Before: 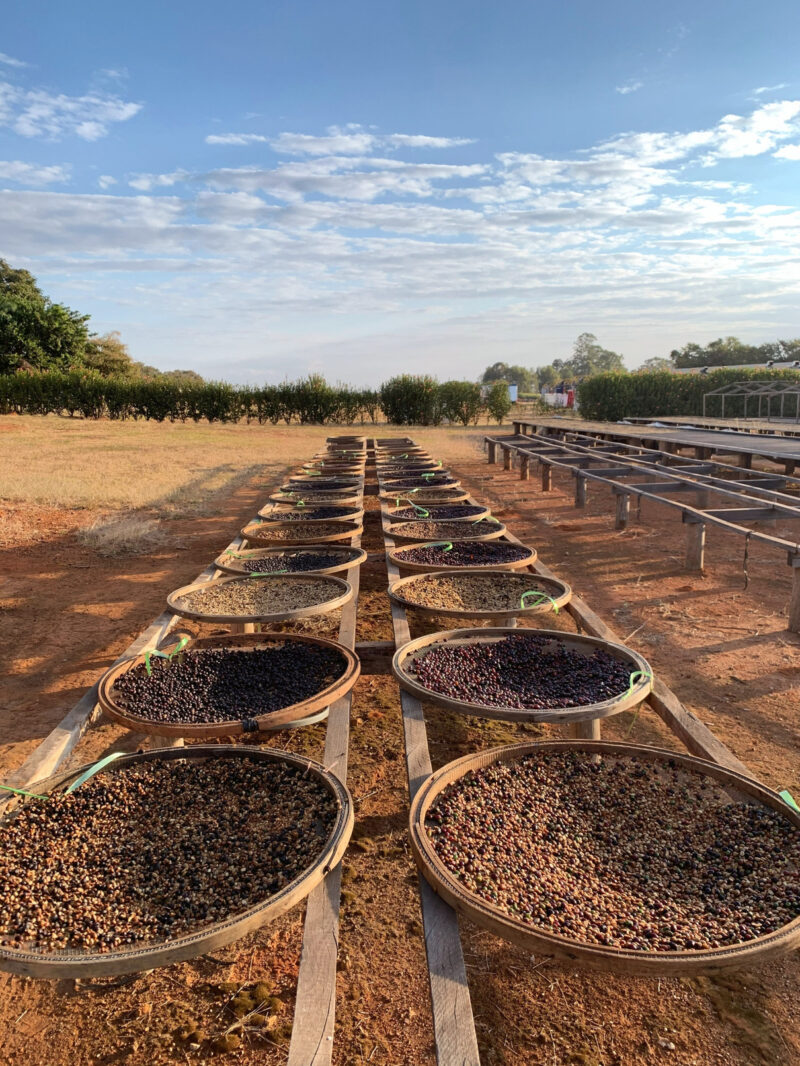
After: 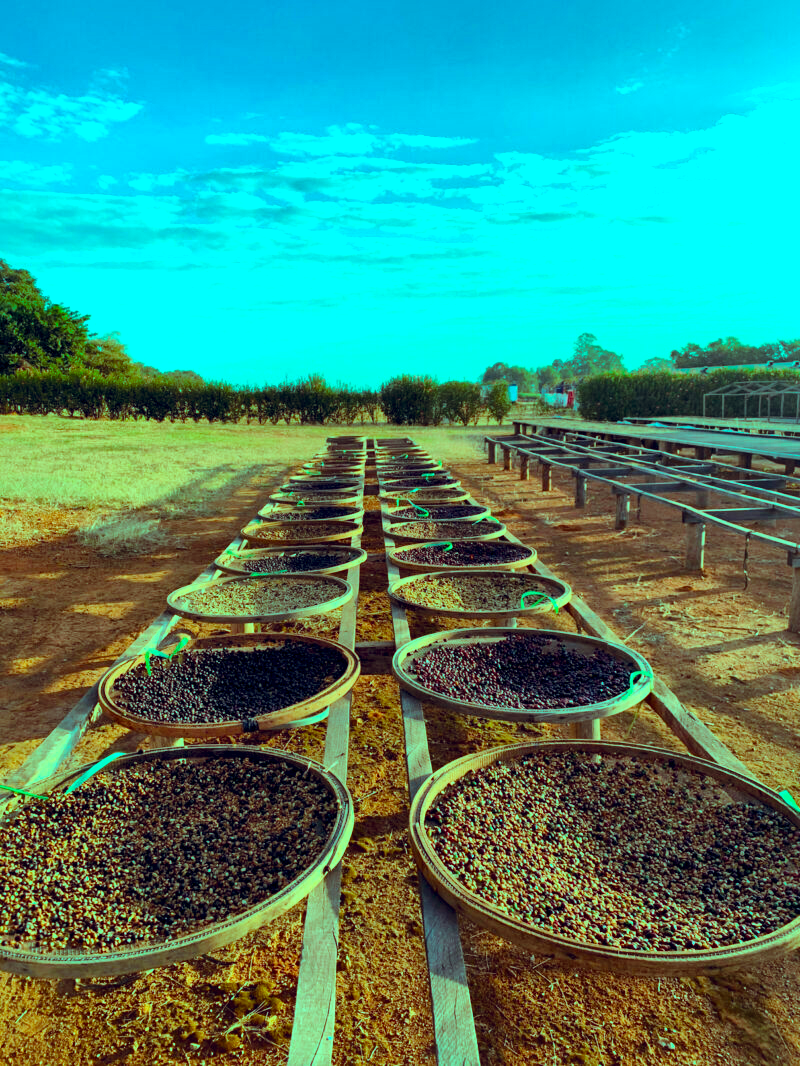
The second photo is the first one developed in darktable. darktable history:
local contrast: mode bilateral grid, contrast 20, coarseness 49, detail 161%, midtone range 0.2
color balance rgb: highlights gain › luminance 19.753%, highlights gain › chroma 13.052%, highlights gain › hue 174.91°, global offset › chroma 0.092%, global offset › hue 253.64°, perceptual saturation grading › global saturation 36.263%, perceptual saturation grading › shadows 35.583%
